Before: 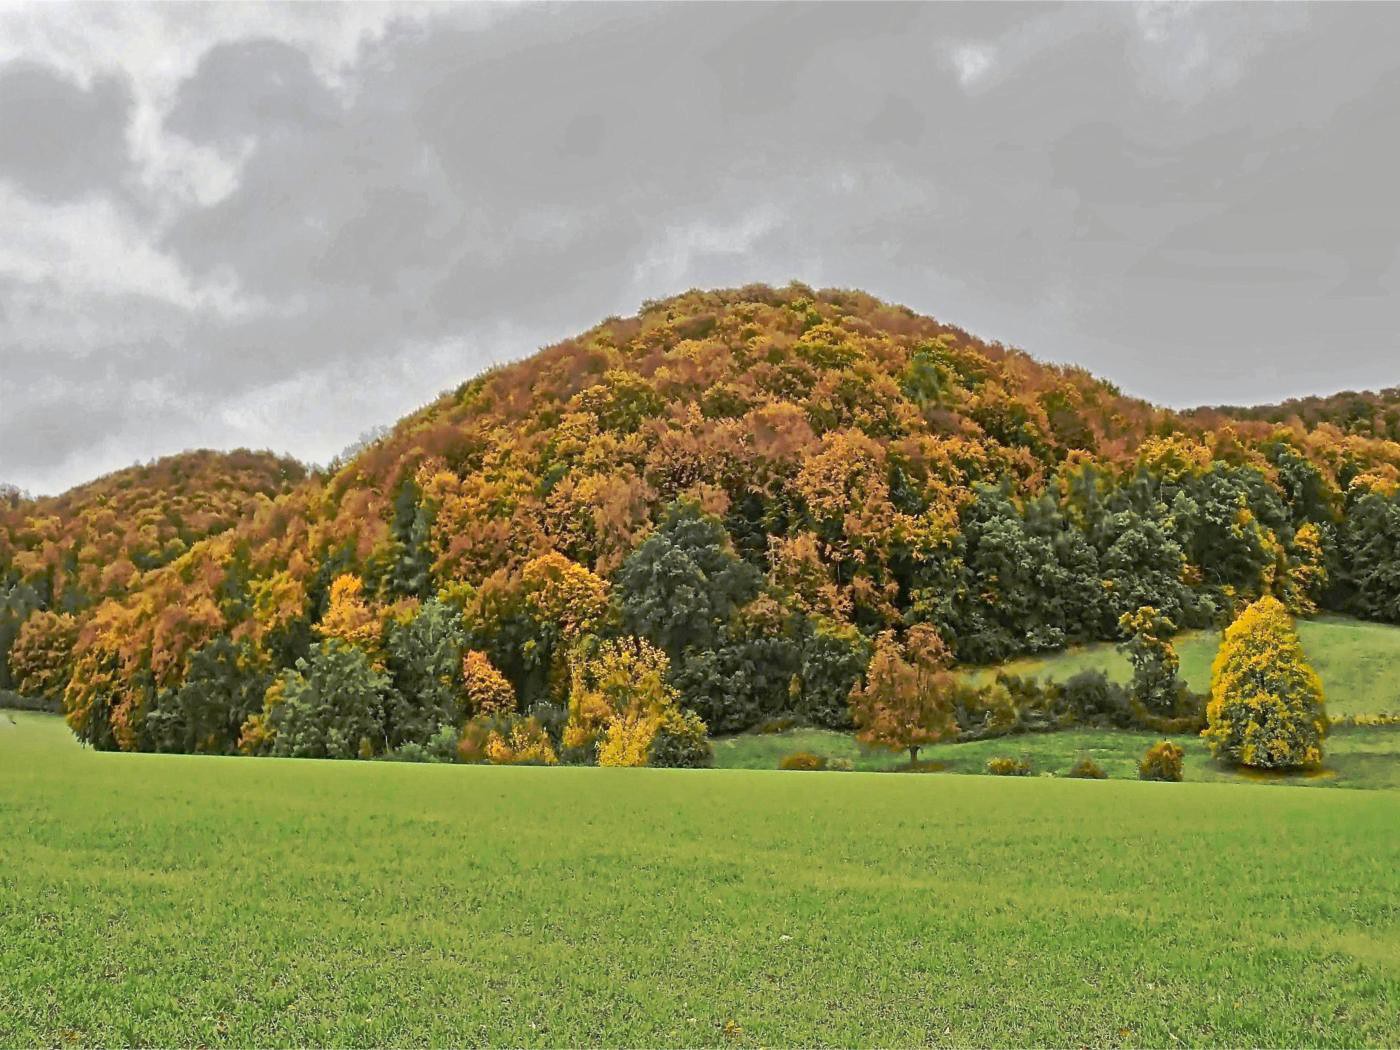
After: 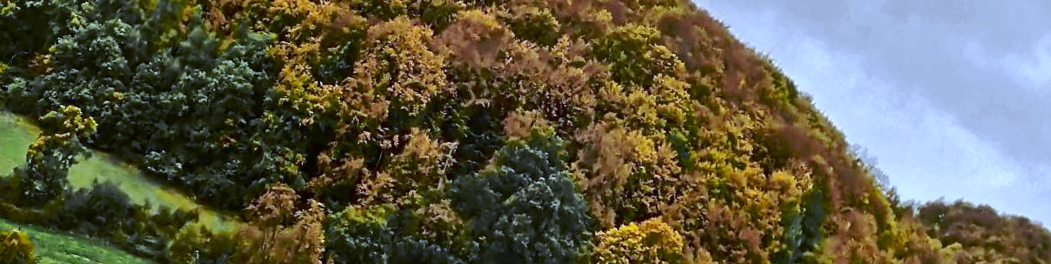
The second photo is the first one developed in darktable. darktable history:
contrast brightness saturation: contrast 0.2, brightness -0.11, saturation 0.1
white balance: red 0.871, blue 1.249
crop and rotate: angle 16.12°, top 30.835%, bottom 35.653%
exposure: compensate highlight preservation false
color correction: highlights a* -0.95, highlights b* 4.5, shadows a* 3.55
